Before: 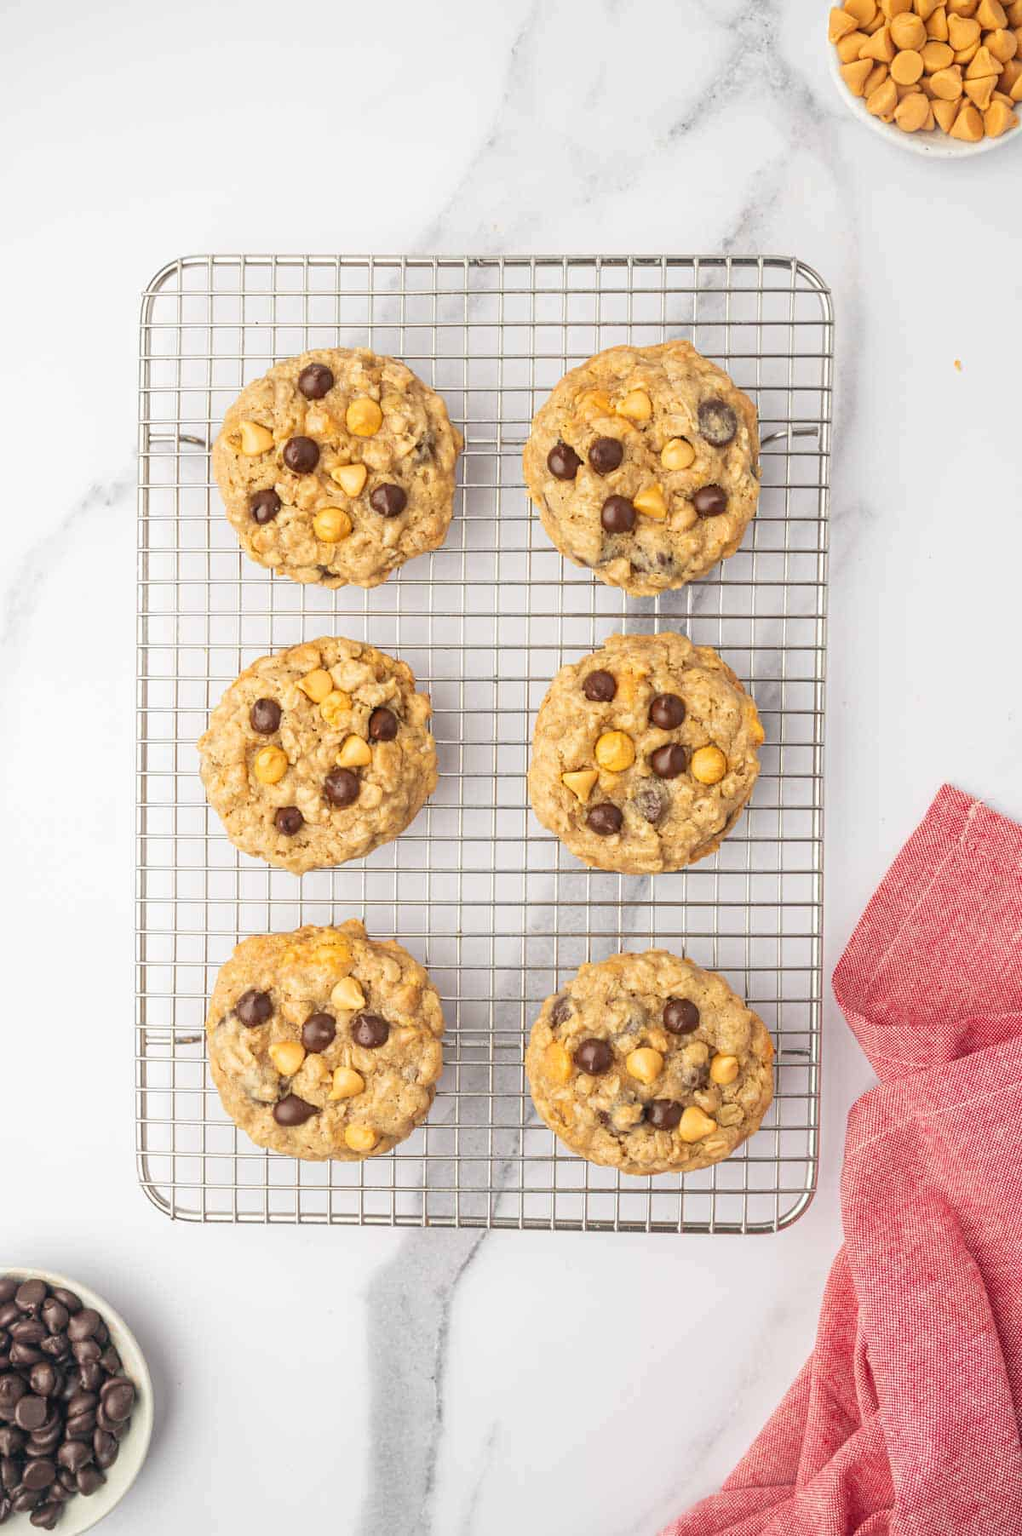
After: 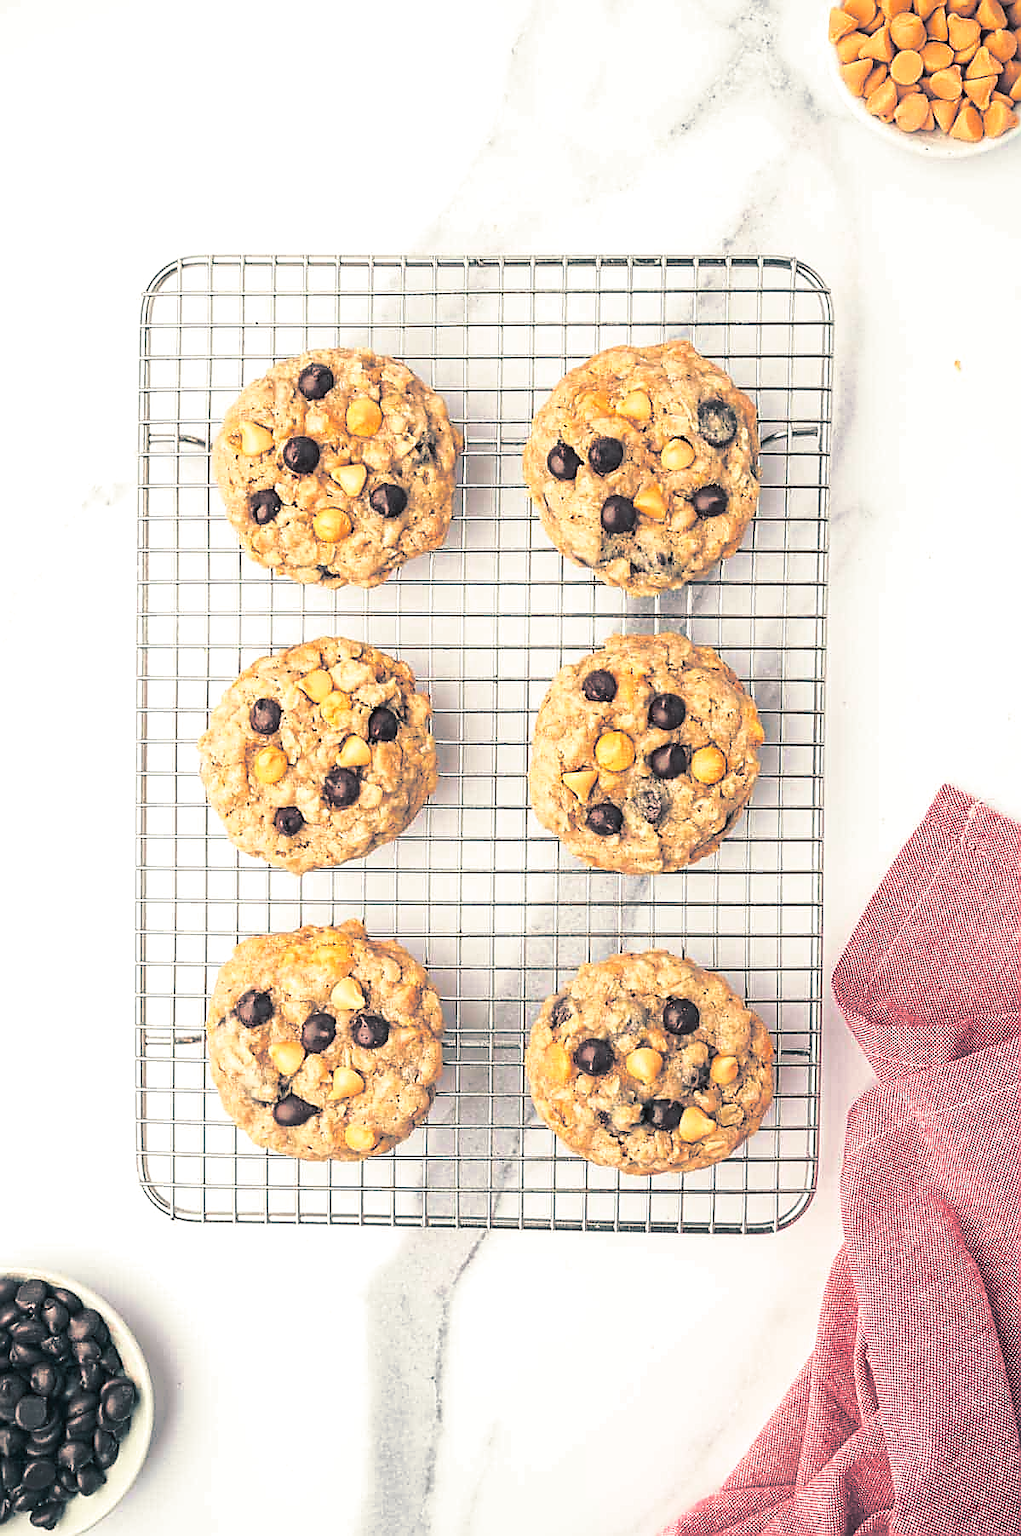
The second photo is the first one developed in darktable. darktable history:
sharpen: radius 1.4, amount 1.25, threshold 0.7
tone curve: curves: ch0 [(0, 0.021) (0.059, 0.053) (0.212, 0.18) (0.337, 0.304) (0.495, 0.505) (0.725, 0.731) (0.89, 0.919) (1, 1)]; ch1 [(0, 0) (0.094, 0.081) (0.311, 0.282) (0.421, 0.417) (0.479, 0.475) (0.54, 0.55) (0.615, 0.65) (0.683, 0.688) (1, 1)]; ch2 [(0, 0) (0.257, 0.217) (0.44, 0.431) (0.498, 0.507) (0.603, 0.598) (1, 1)], color space Lab, independent channels, preserve colors none
exposure: compensate highlight preservation false
split-toning: shadows › hue 205.2°, shadows › saturation 0.43, highlights › hue 54°, highlights › saturation 0.54
tone equalizer: -8 EV -0.001 EV, -7 EV 0.001 EV, -6 EV -0.002 EV, -5 EV -0.003 EV, -4 EV -0.062 EV, -3 EV -0.222 EV, -2 EV -0.267 EV, -1 EV 0.105 EV, +0 EV 0.303 EV
